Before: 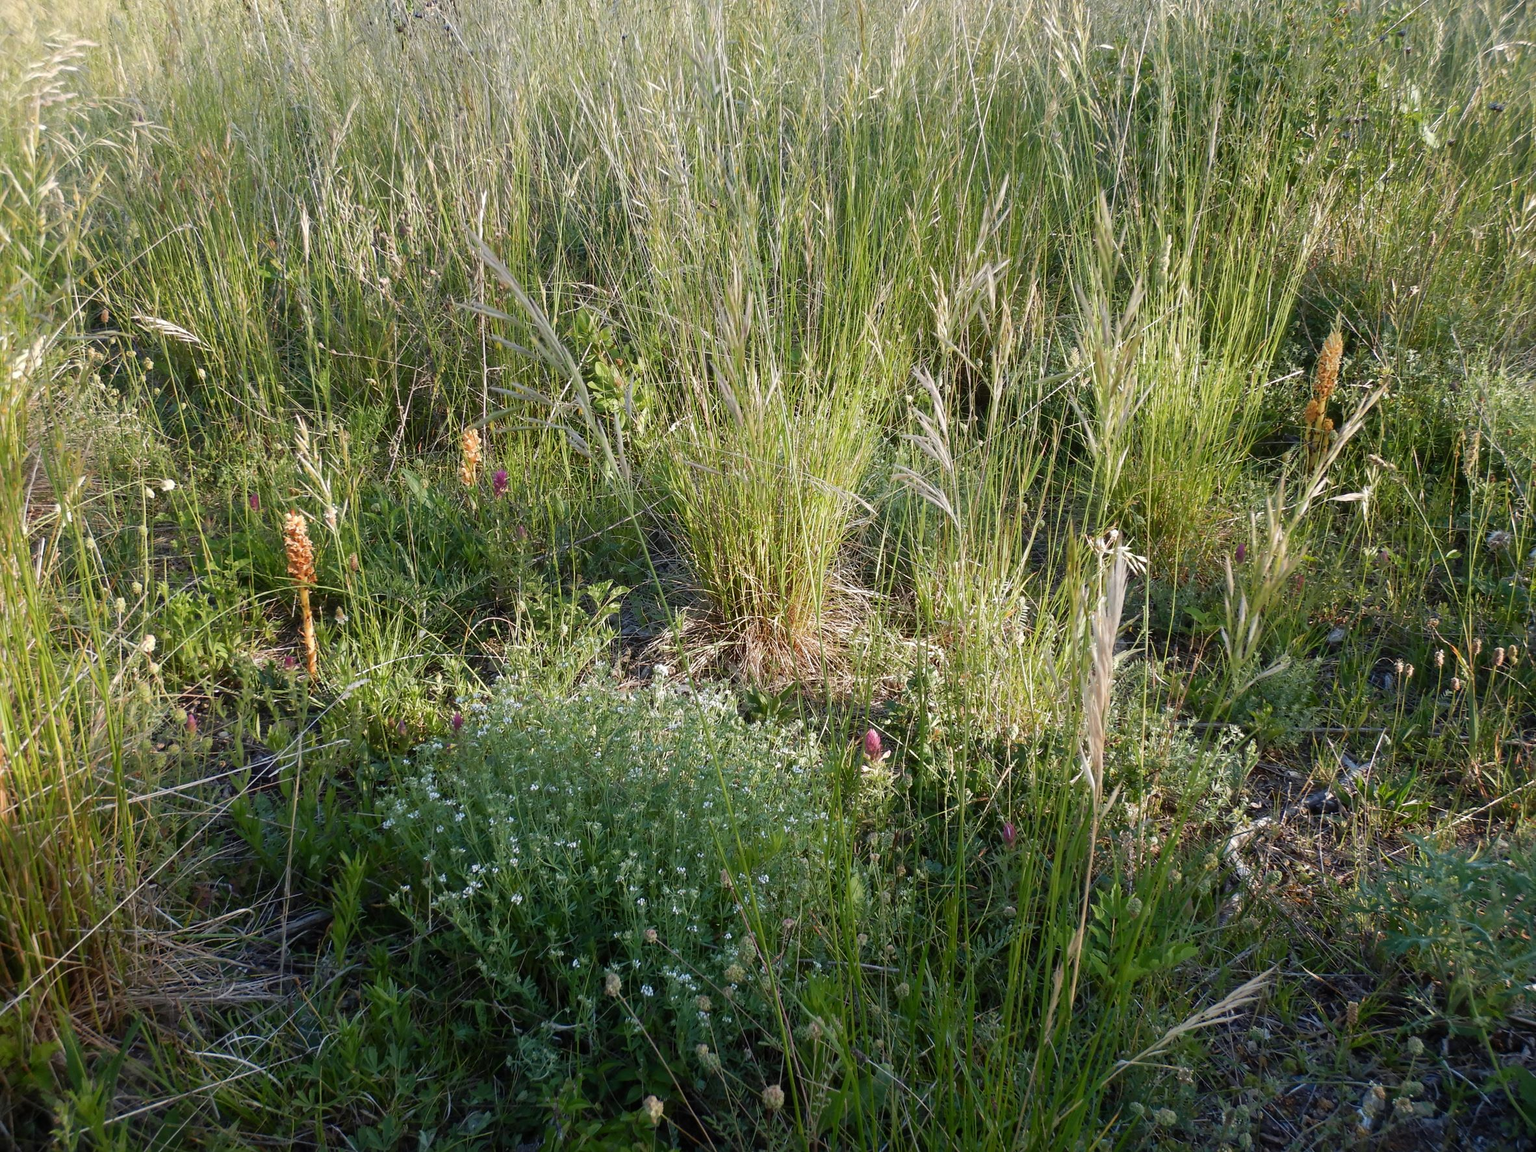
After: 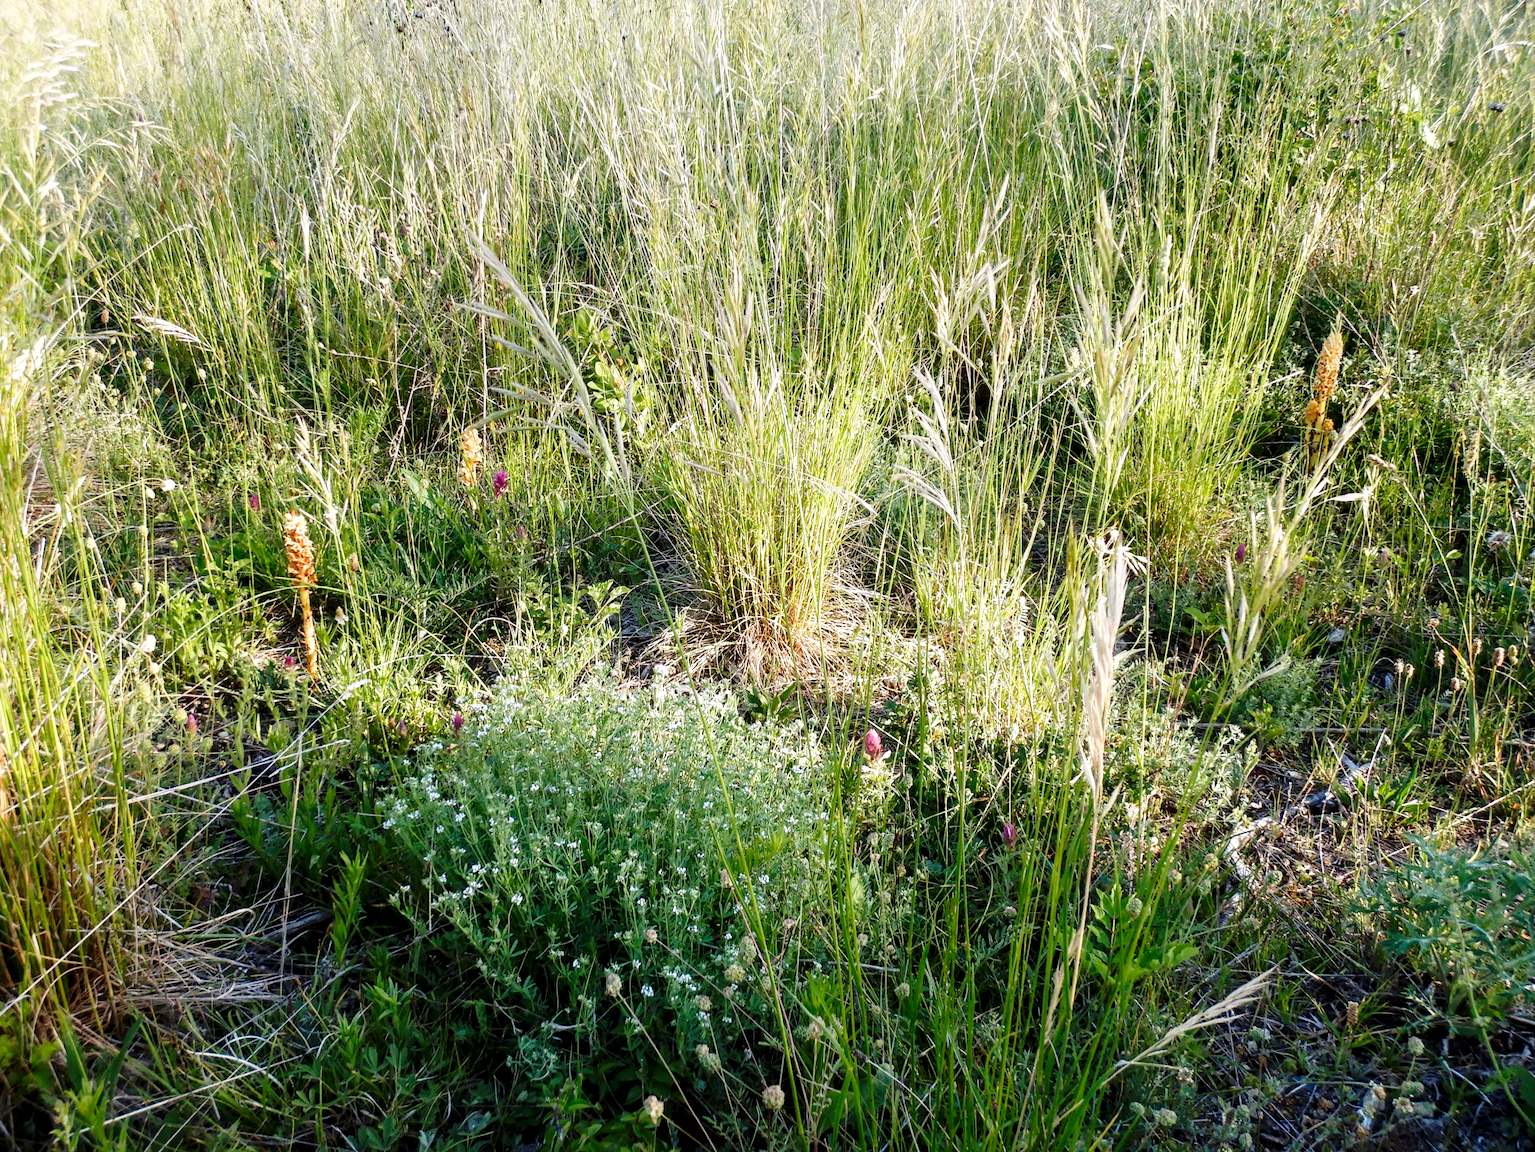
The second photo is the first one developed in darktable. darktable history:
local contrast: highlights 27%, shadows 75%, midtone range 0.748
base curve: curves: ch0 [(0, 0) (0.028, 0.03) (0.121, 0.232) (0.46, 0.748) (0.859, 0.968) (1, 1)], preserve colors none
